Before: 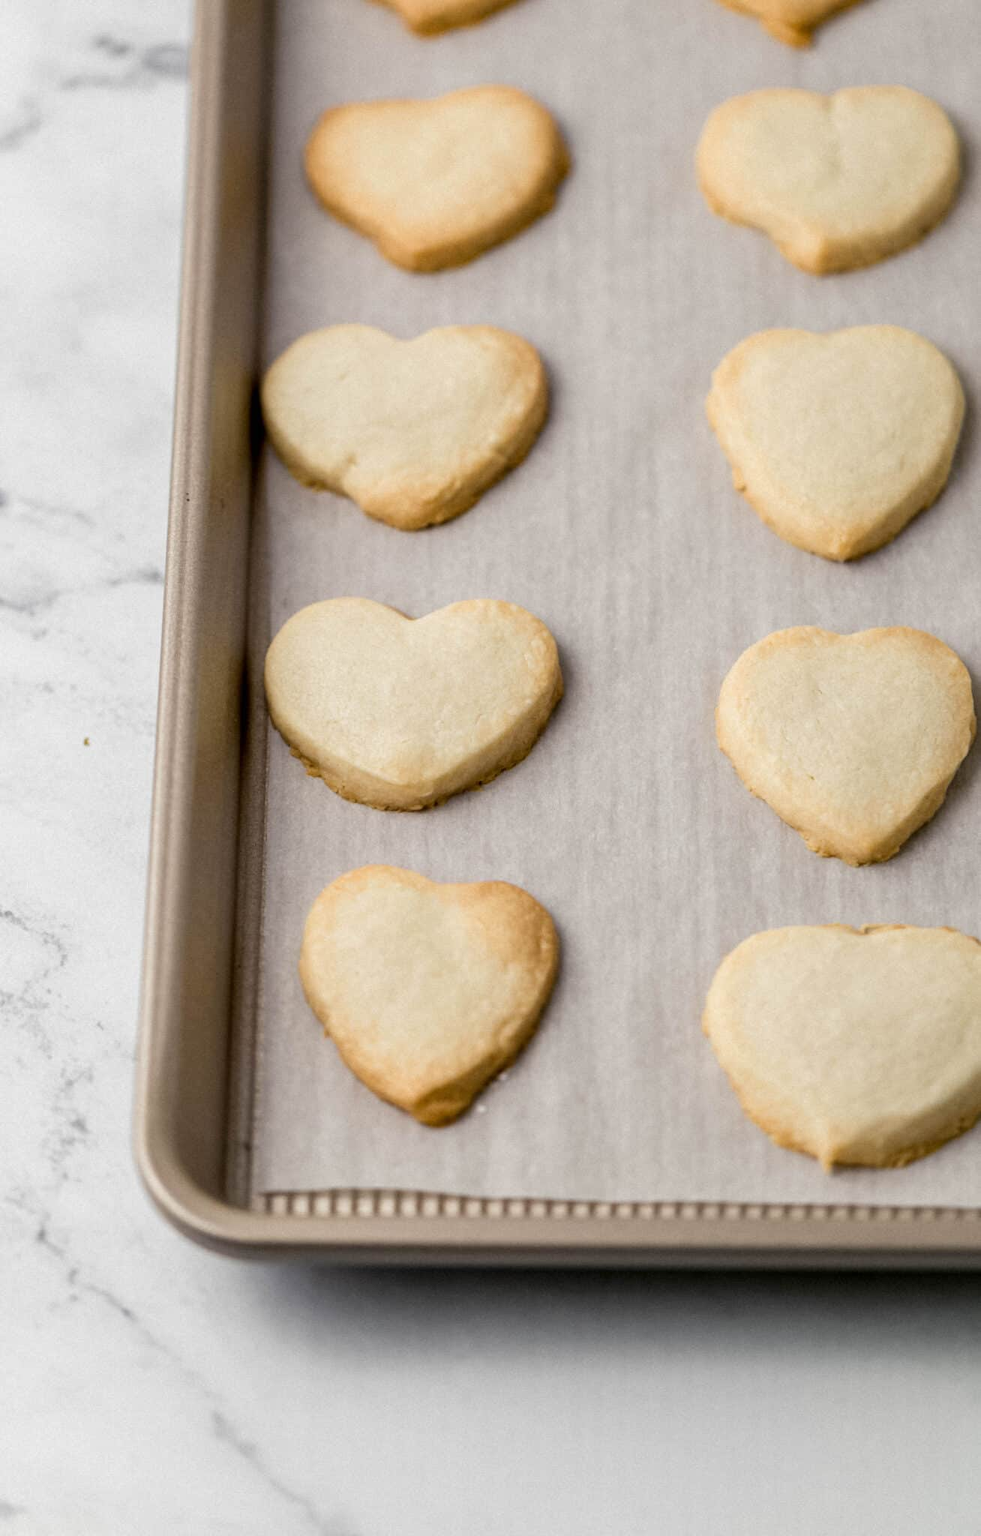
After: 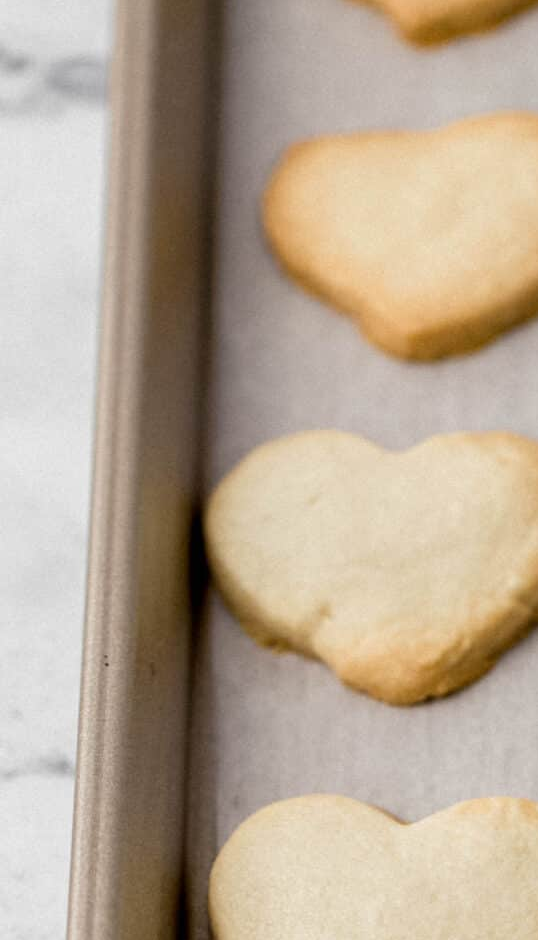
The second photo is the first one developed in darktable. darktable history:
crop and rotate: left 11.041%, top 0.114%, right 47.824%, bottom 53.946%
